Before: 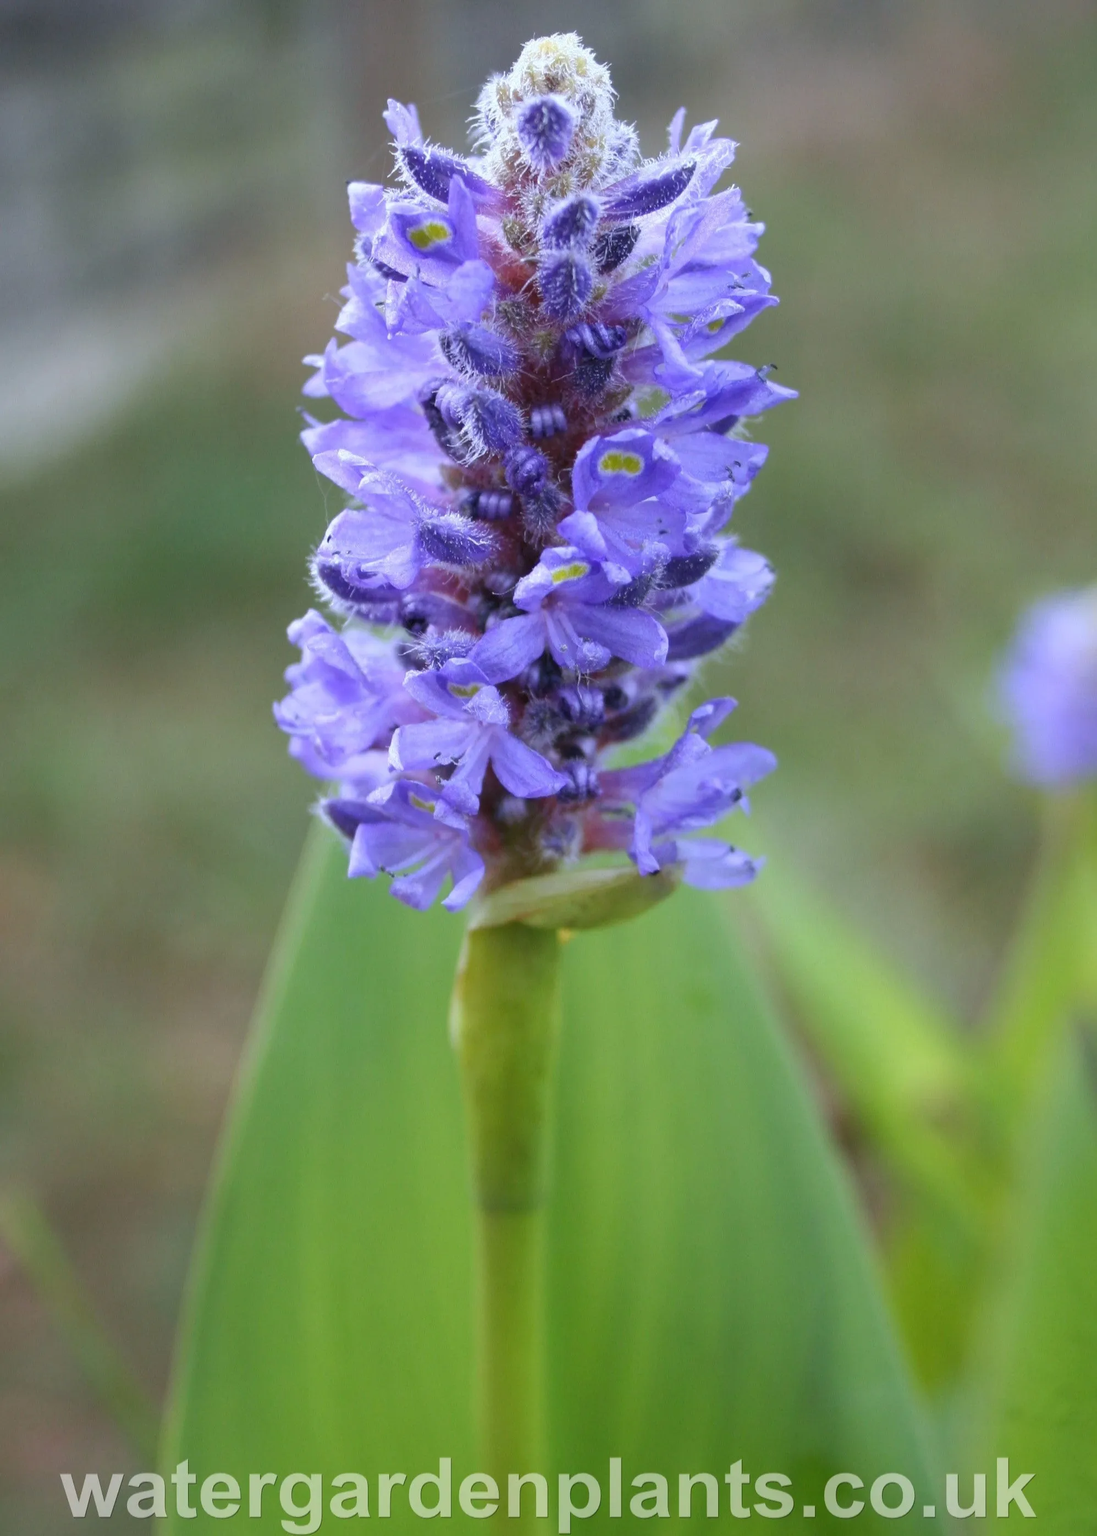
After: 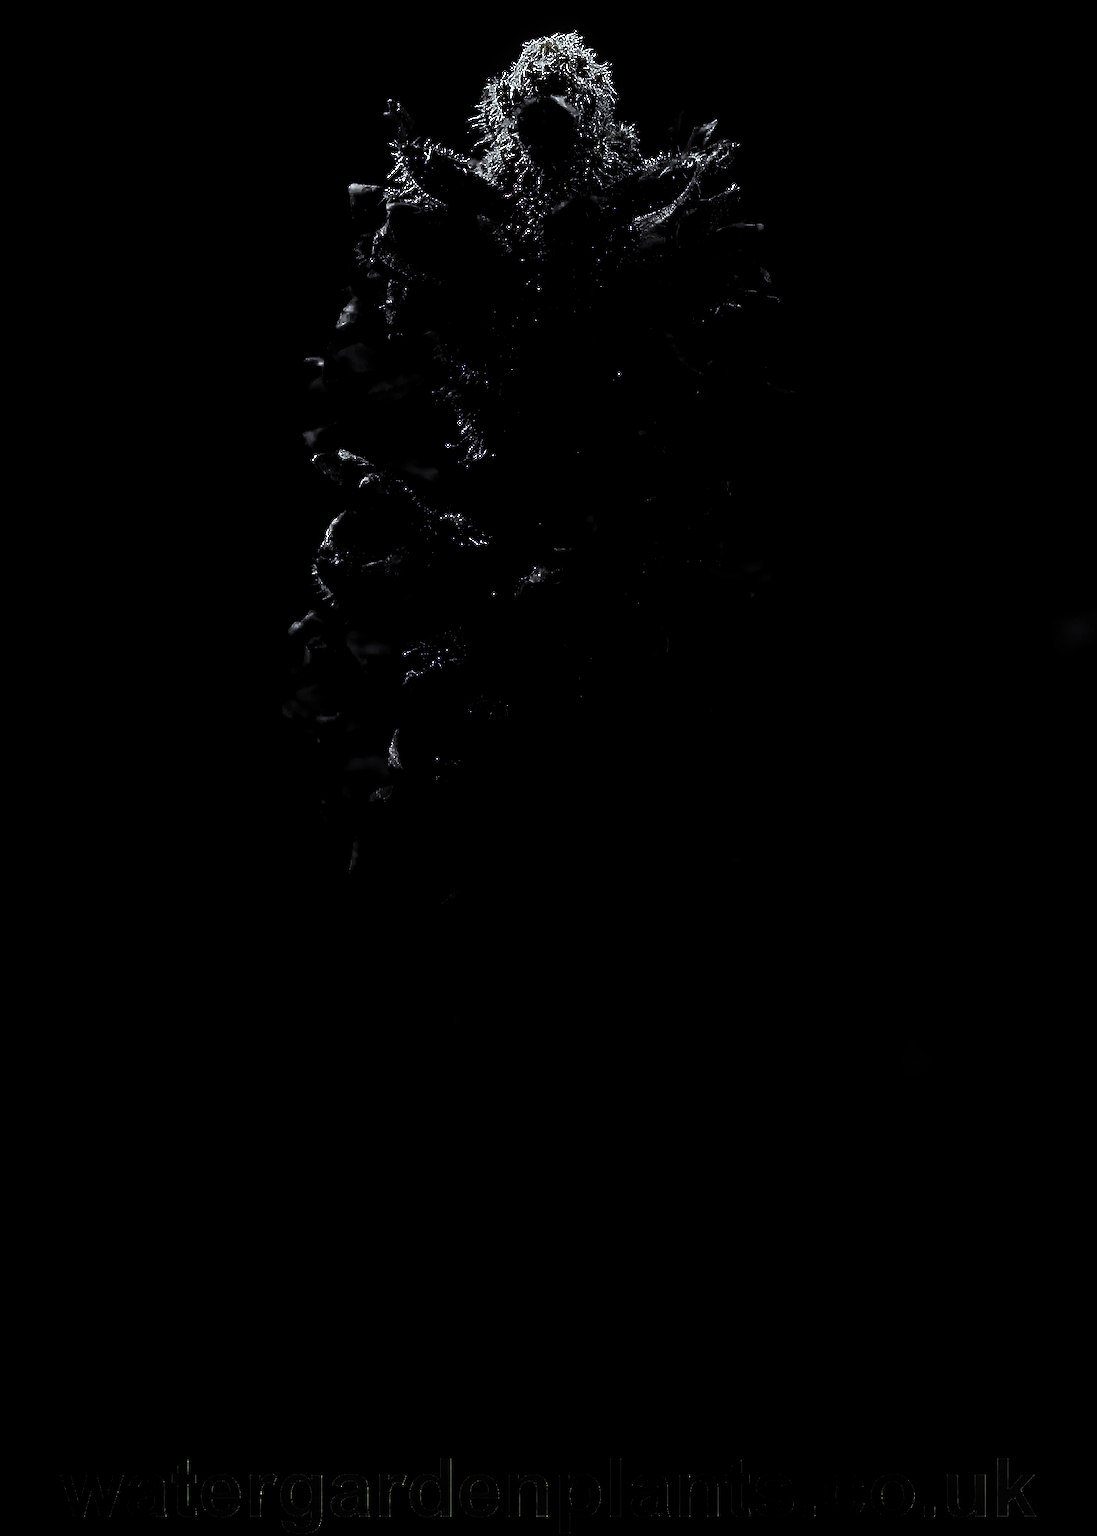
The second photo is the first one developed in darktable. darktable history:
levels: levels [0.721, 0.937, 0.997]
sharpen: radius 1.424, amount 1.243, threshold 0.834
local contrast: highlights 60%, shadows 64%, detail 160%
